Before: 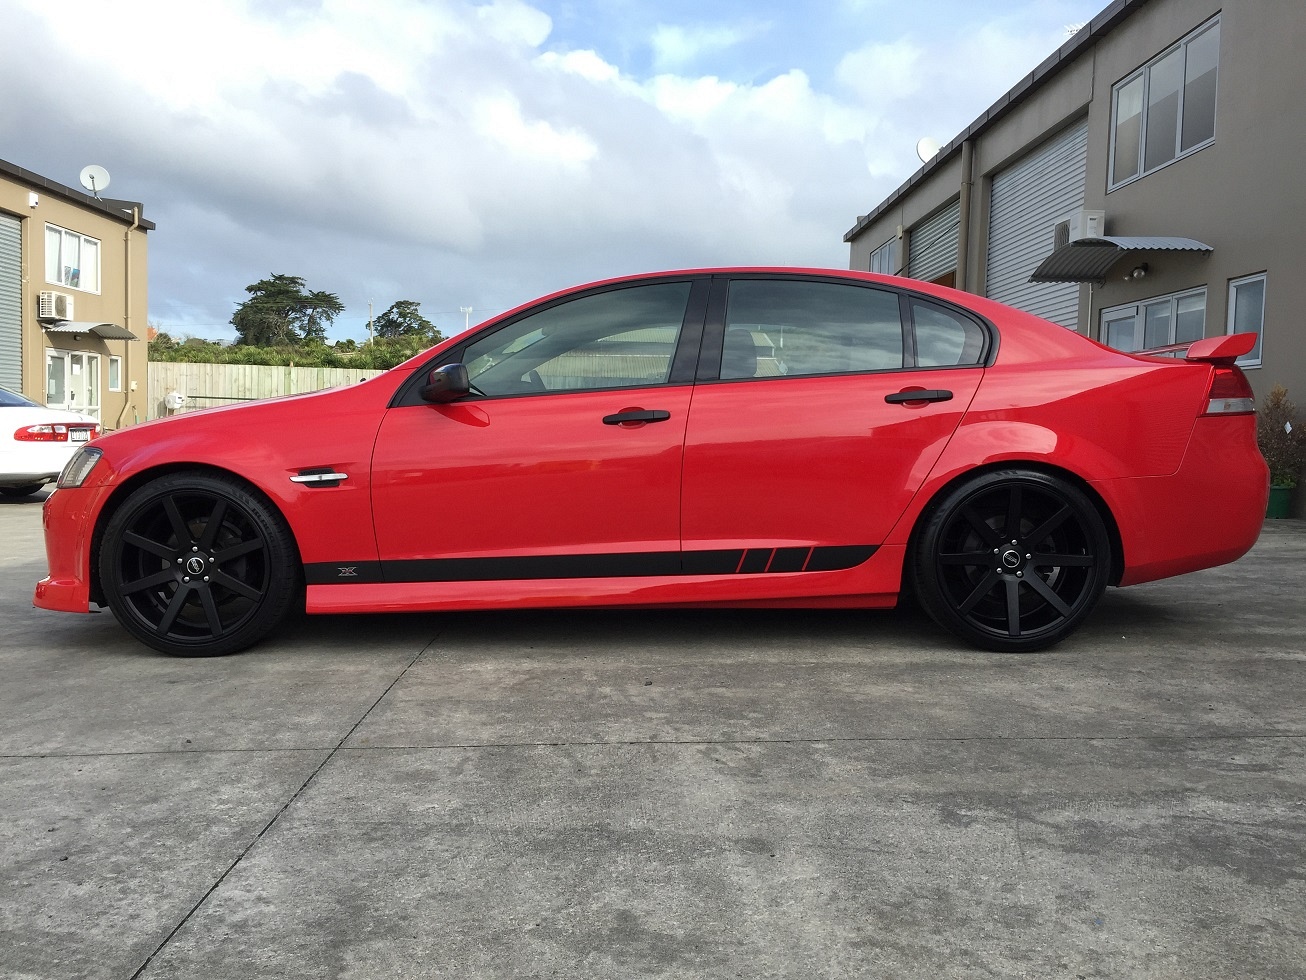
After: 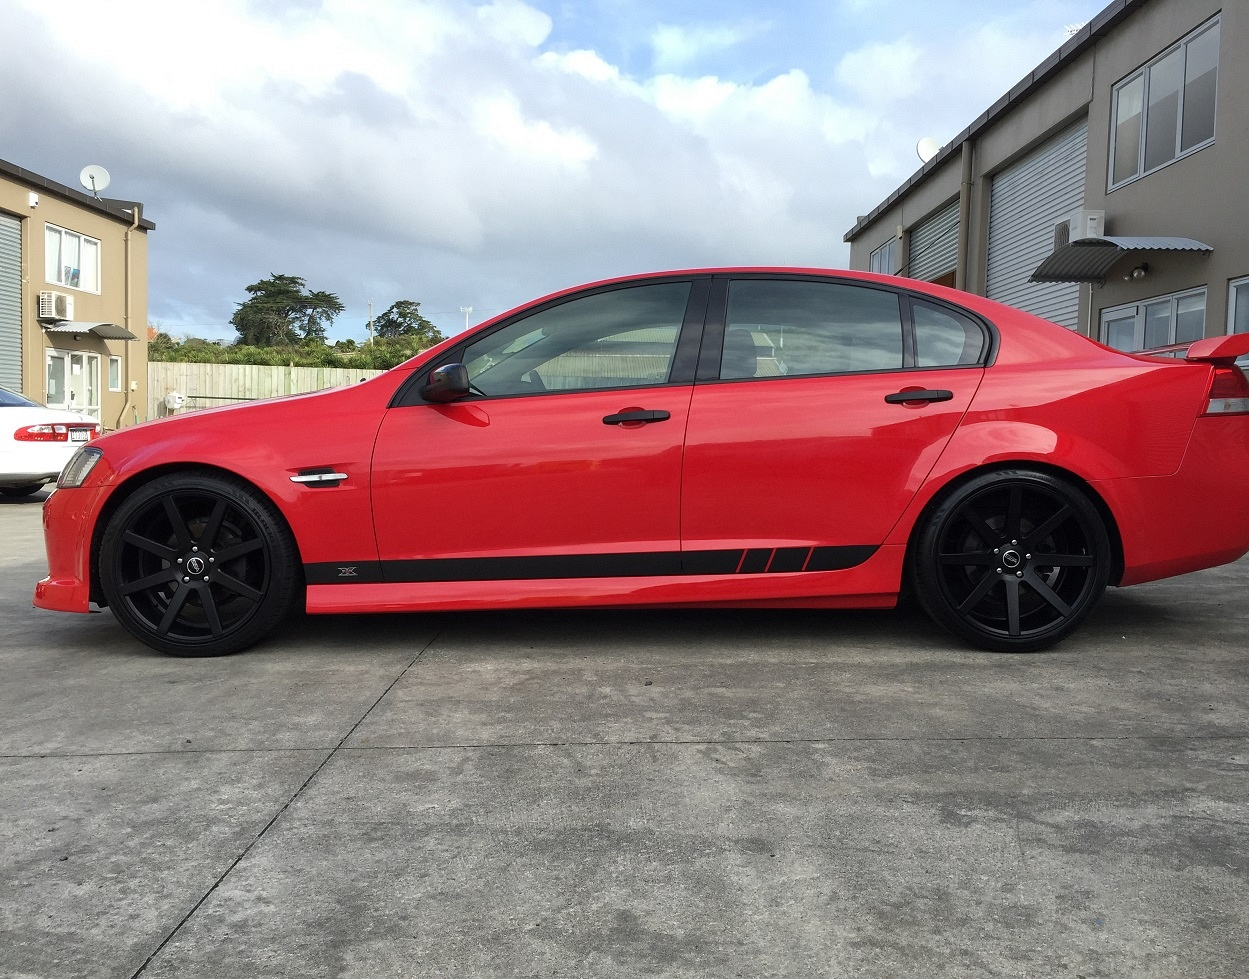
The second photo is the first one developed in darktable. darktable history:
crop: right 4.301%, bottom 0.018%
